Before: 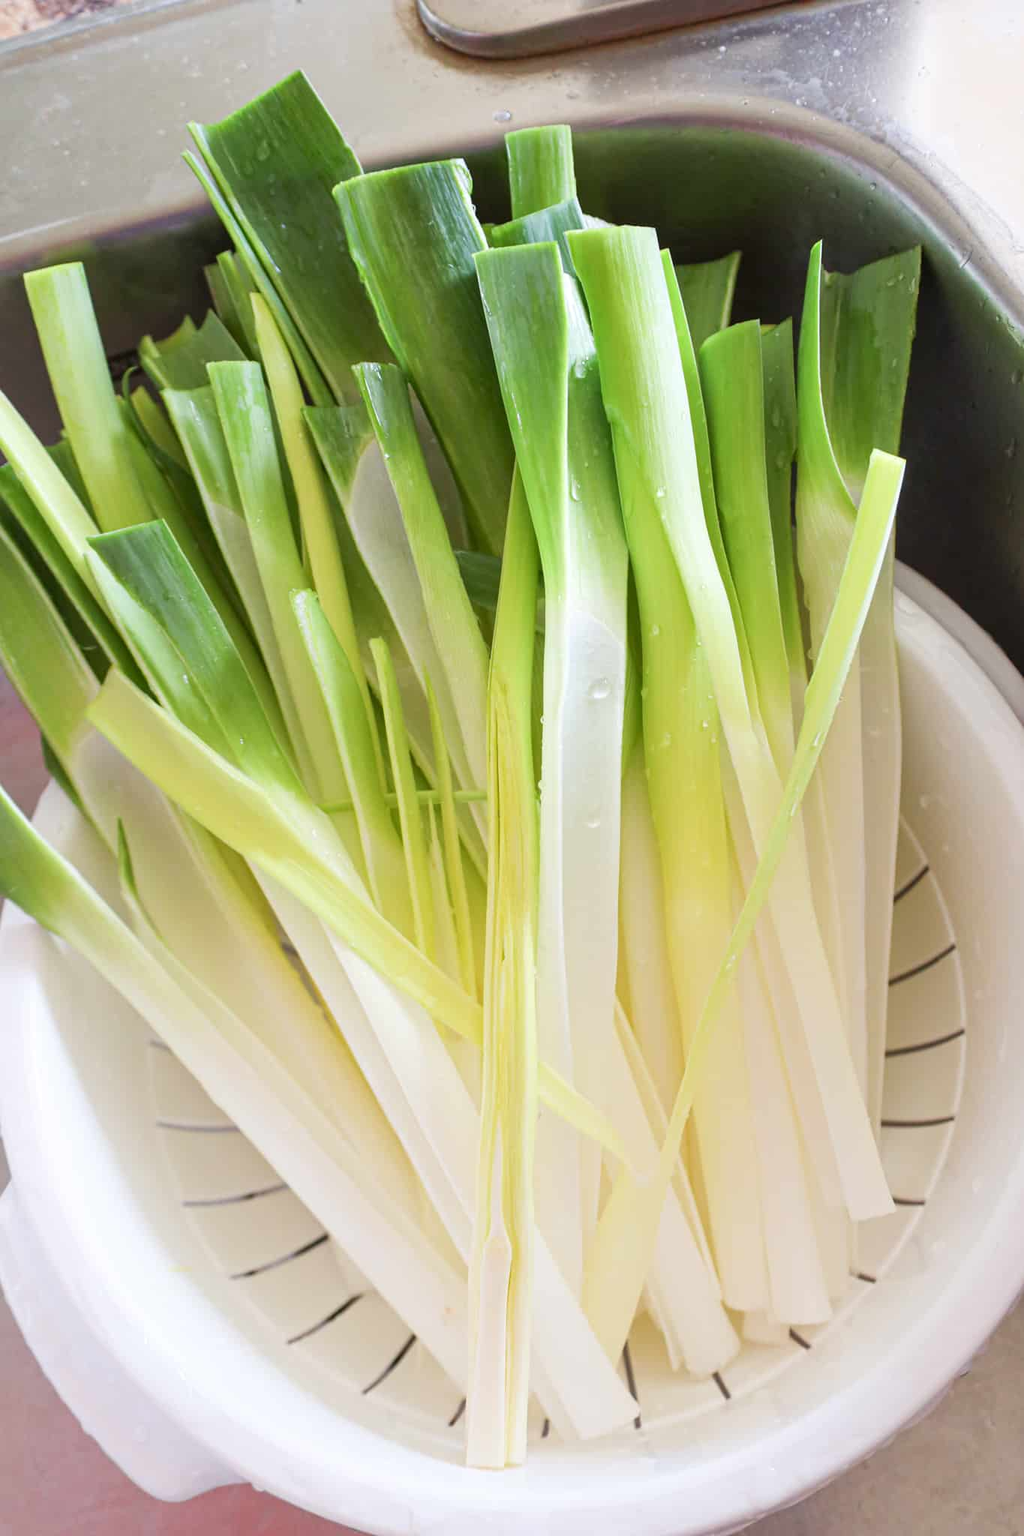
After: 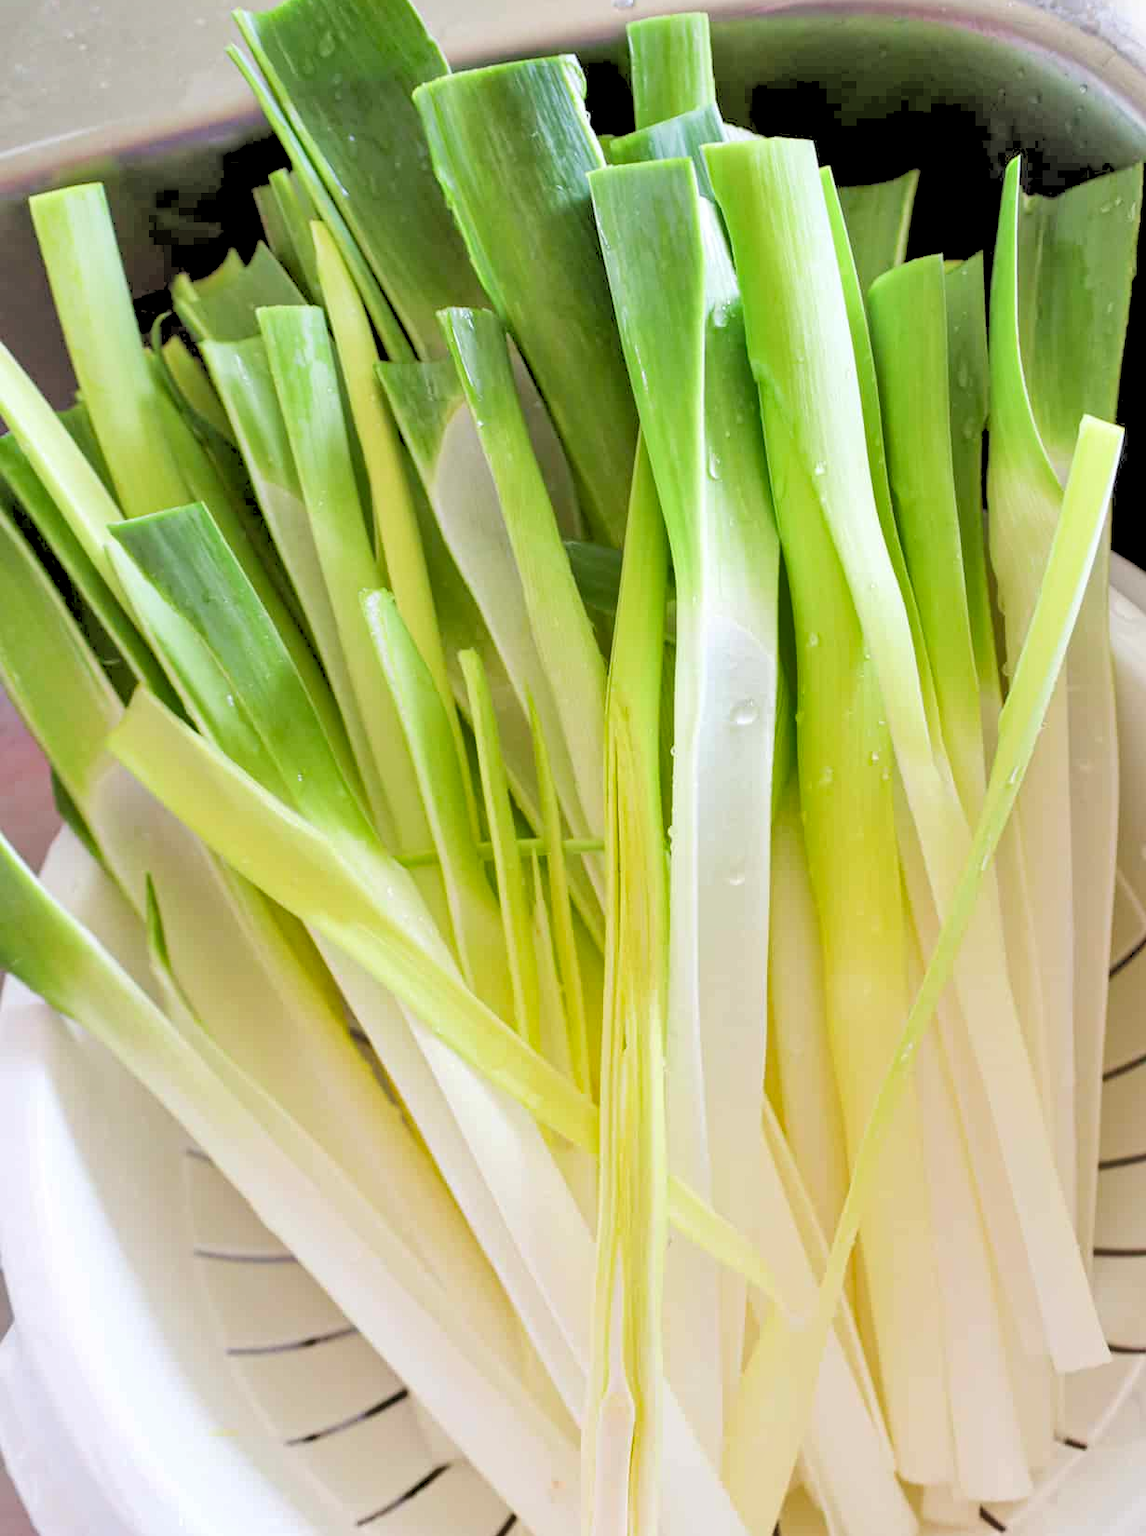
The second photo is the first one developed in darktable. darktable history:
rgb levels: levels [[0.027, 0.429, 0.996], [0, 0.5, 1], [0, 0.5, 1]]
crop: top 7.49%, right 9.717%, bottom 11.943%
shadows and highlights: soften with gaussian
